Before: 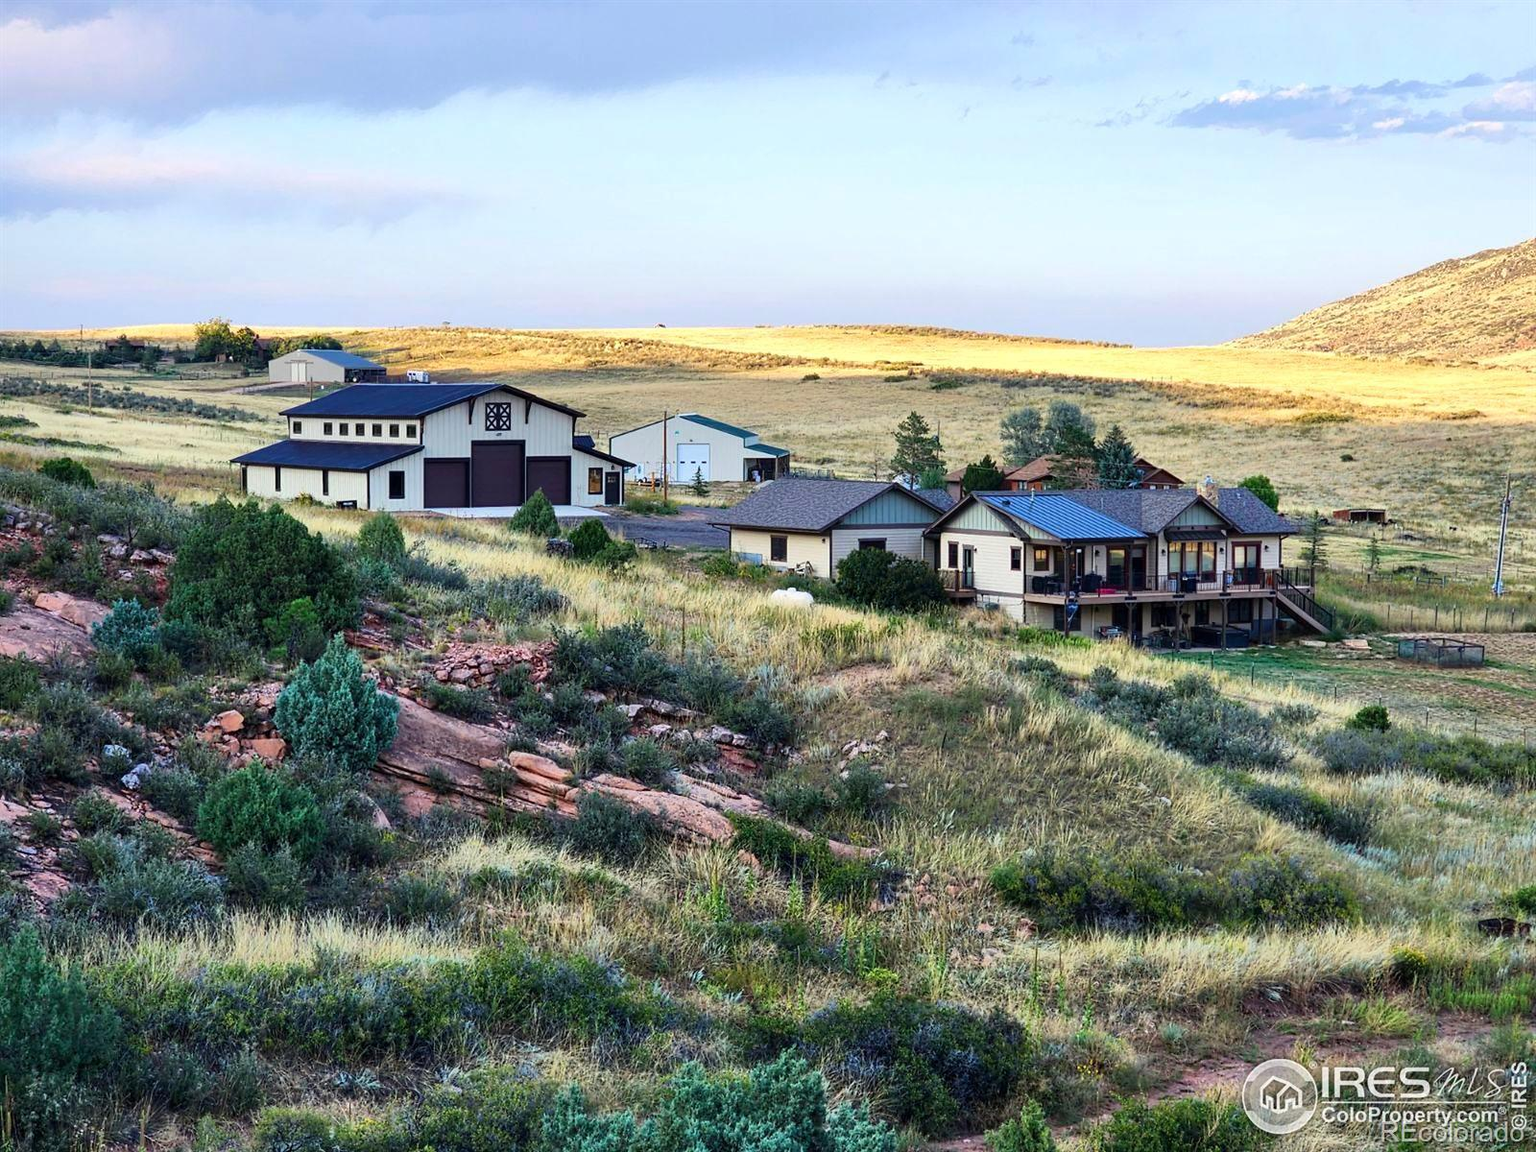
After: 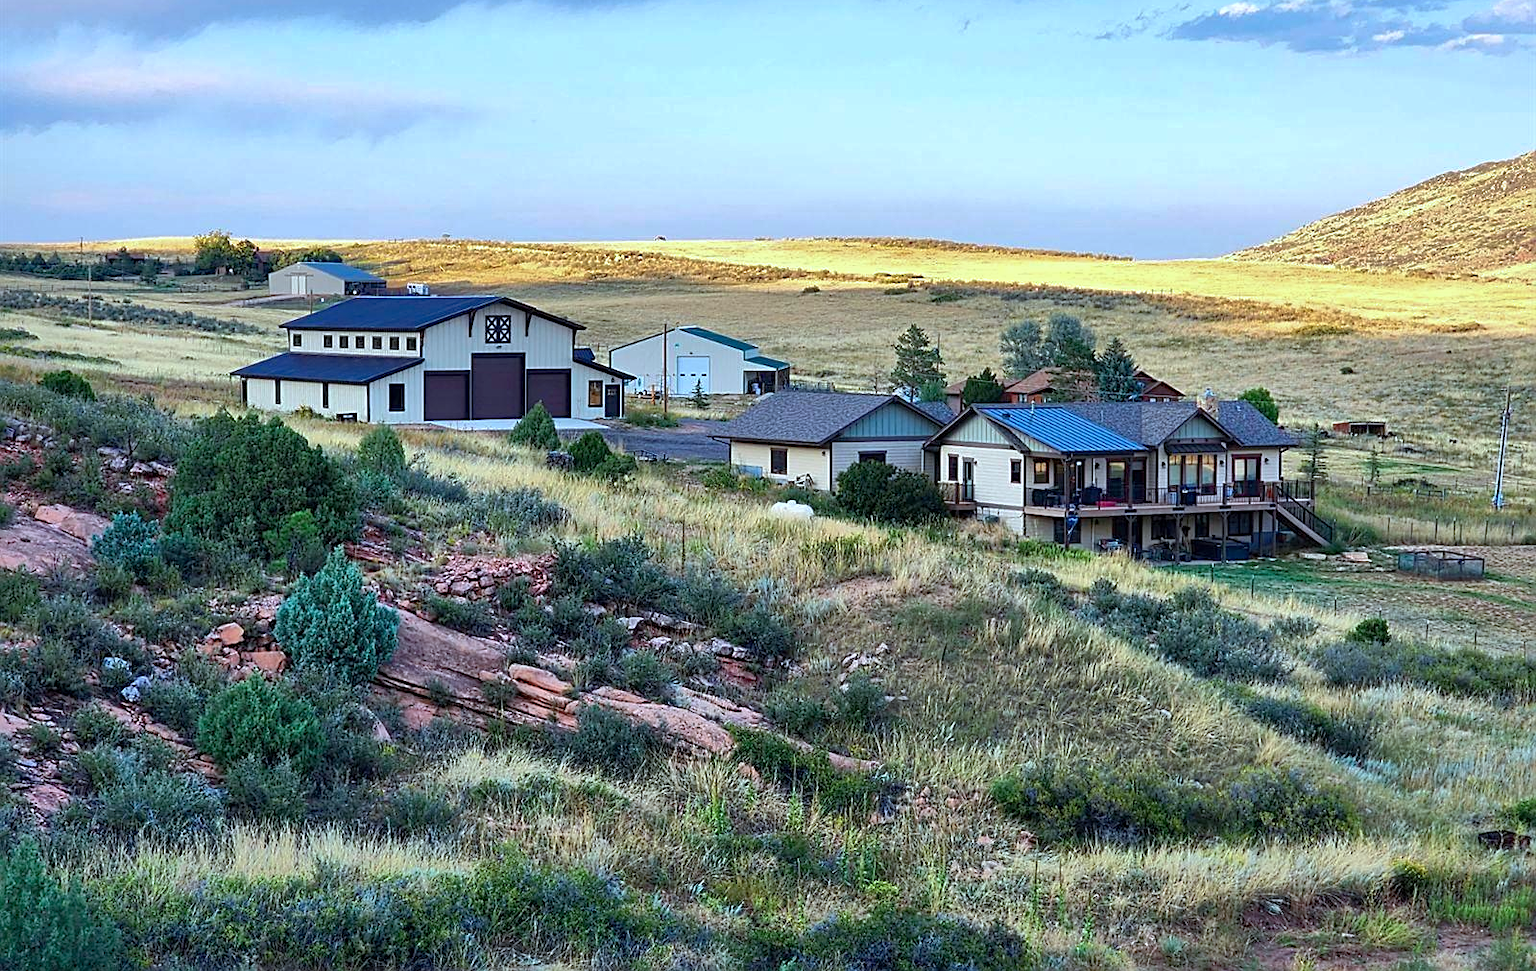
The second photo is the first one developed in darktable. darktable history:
exposure: compensate exposure bias true, compensate highlight preservation false
crop: top 7.607%, bottom 8.016%
sharpen: on, module defaults
color correction: highlights a* -4.11, highlights b* -10.71
shadows and highlights: on, module defaults
